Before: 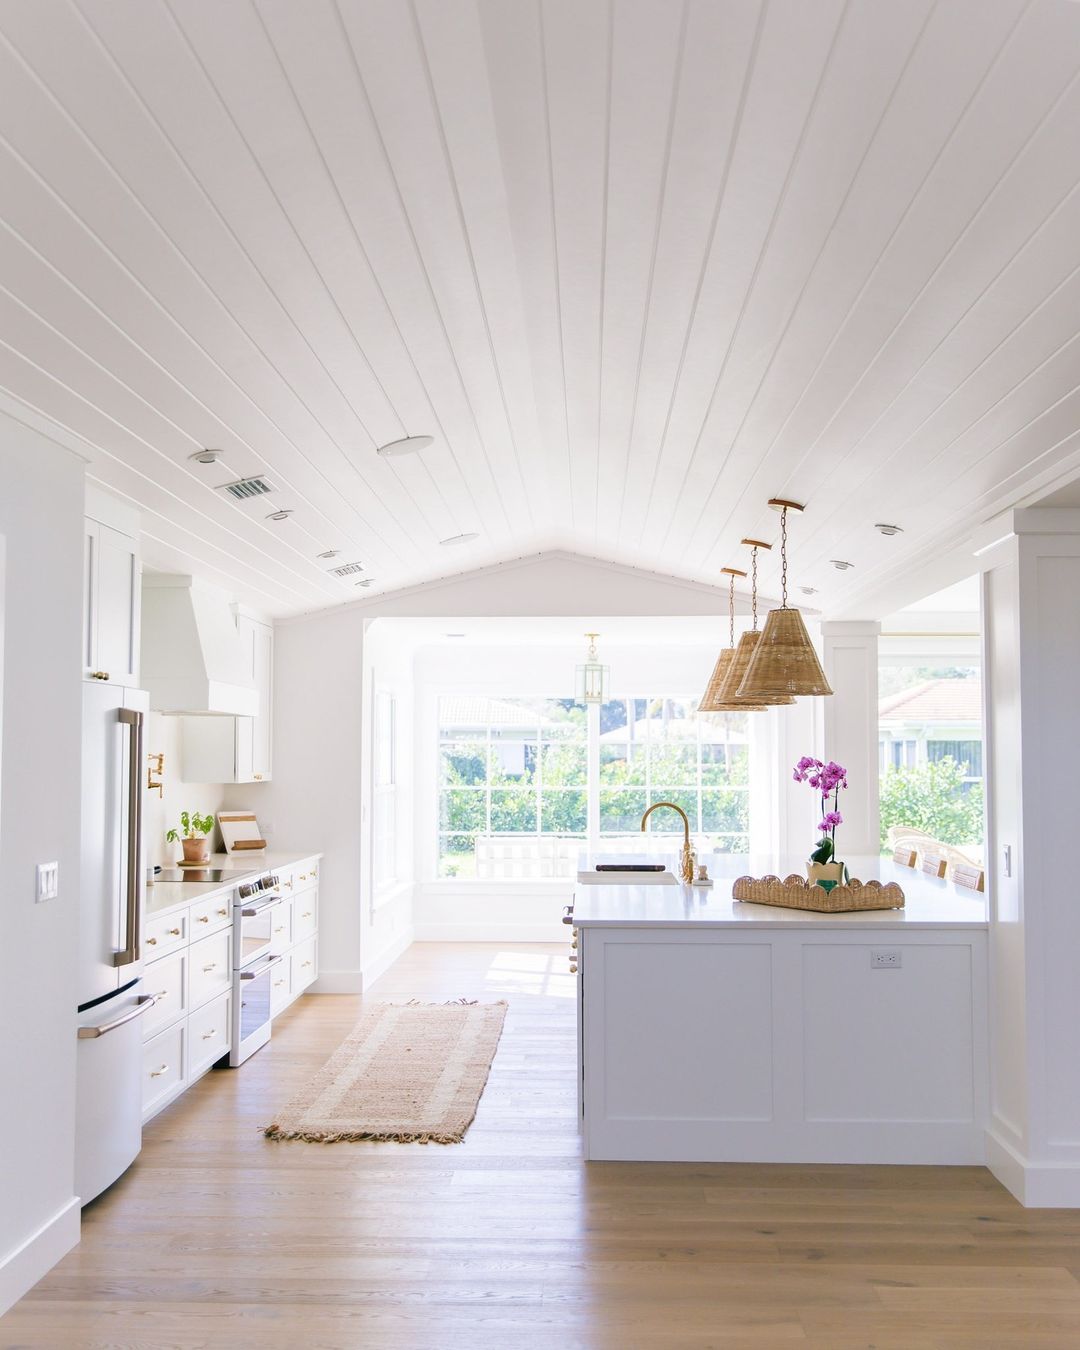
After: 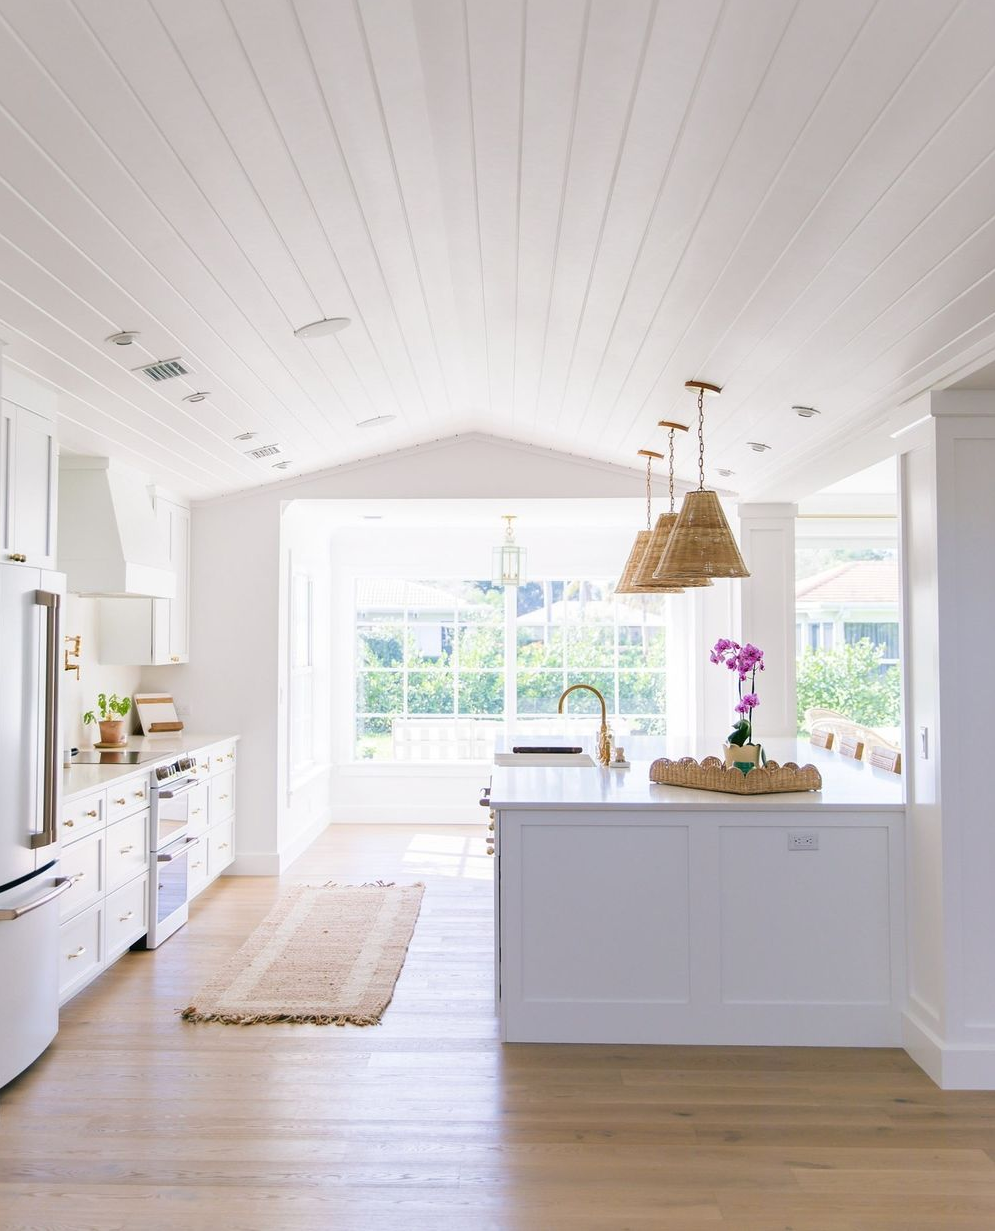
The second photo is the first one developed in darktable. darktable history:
crop and rotate: left 7.821%, top 8.81%
